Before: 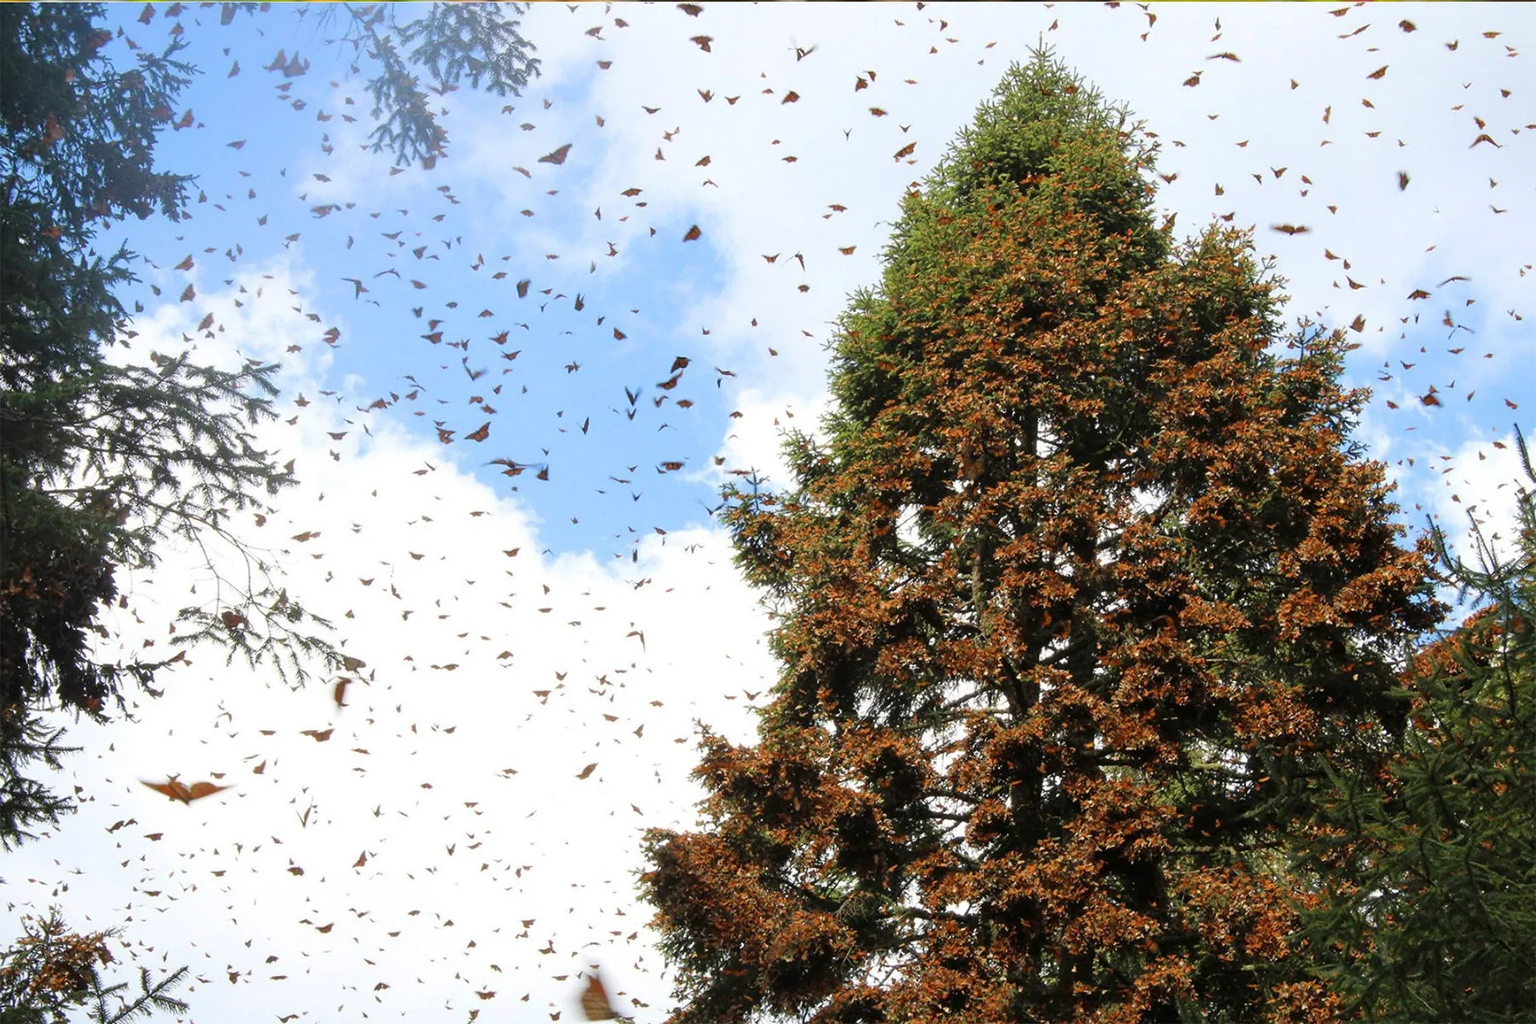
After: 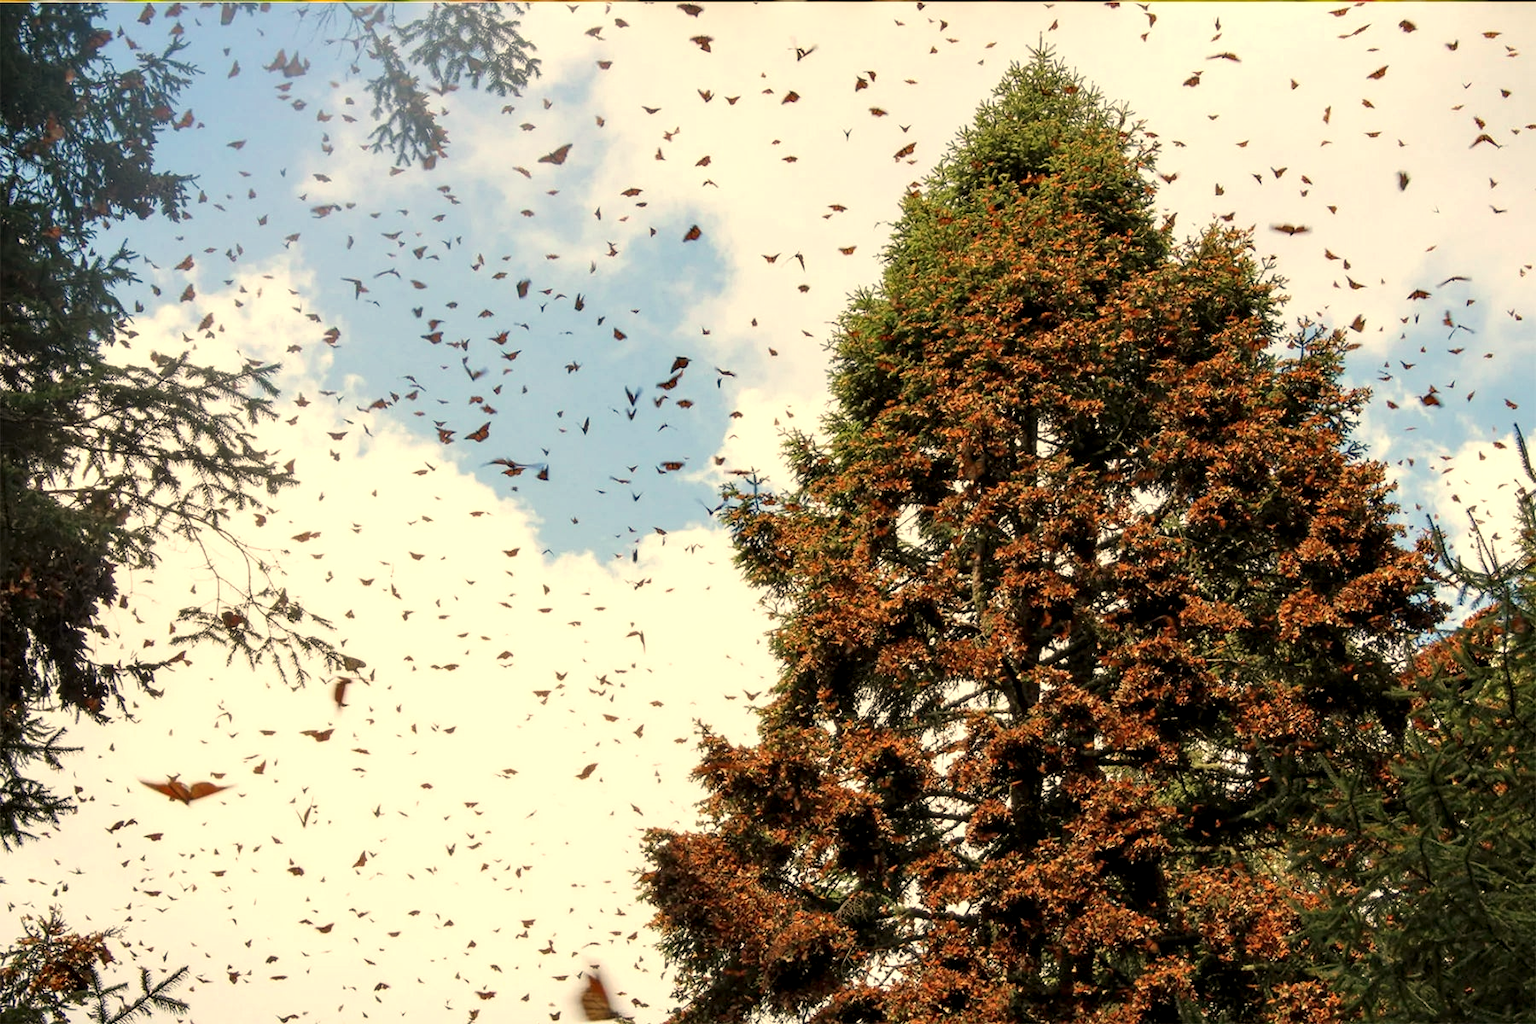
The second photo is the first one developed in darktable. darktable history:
local contrast: highlights 25%, shadows 75%, midtone range 0.75
white balance: red 1.123, blue 0.83
